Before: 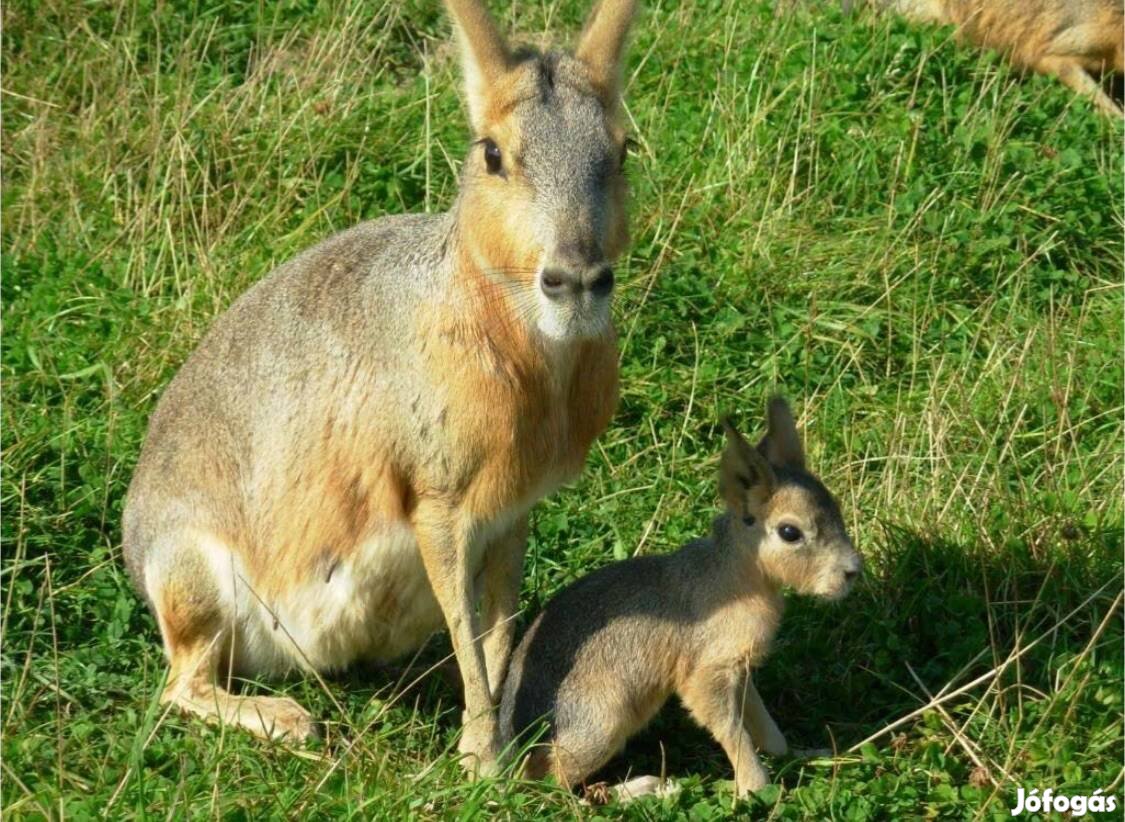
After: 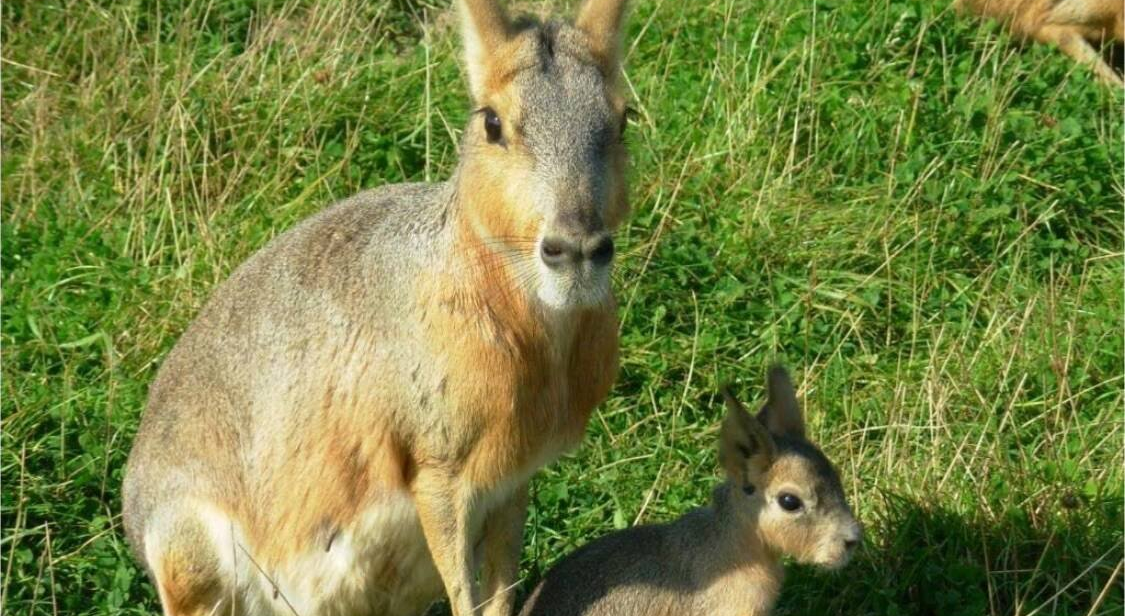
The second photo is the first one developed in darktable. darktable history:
crop: top 3.857%, bottom 21.132%
white balance: emerald 1
